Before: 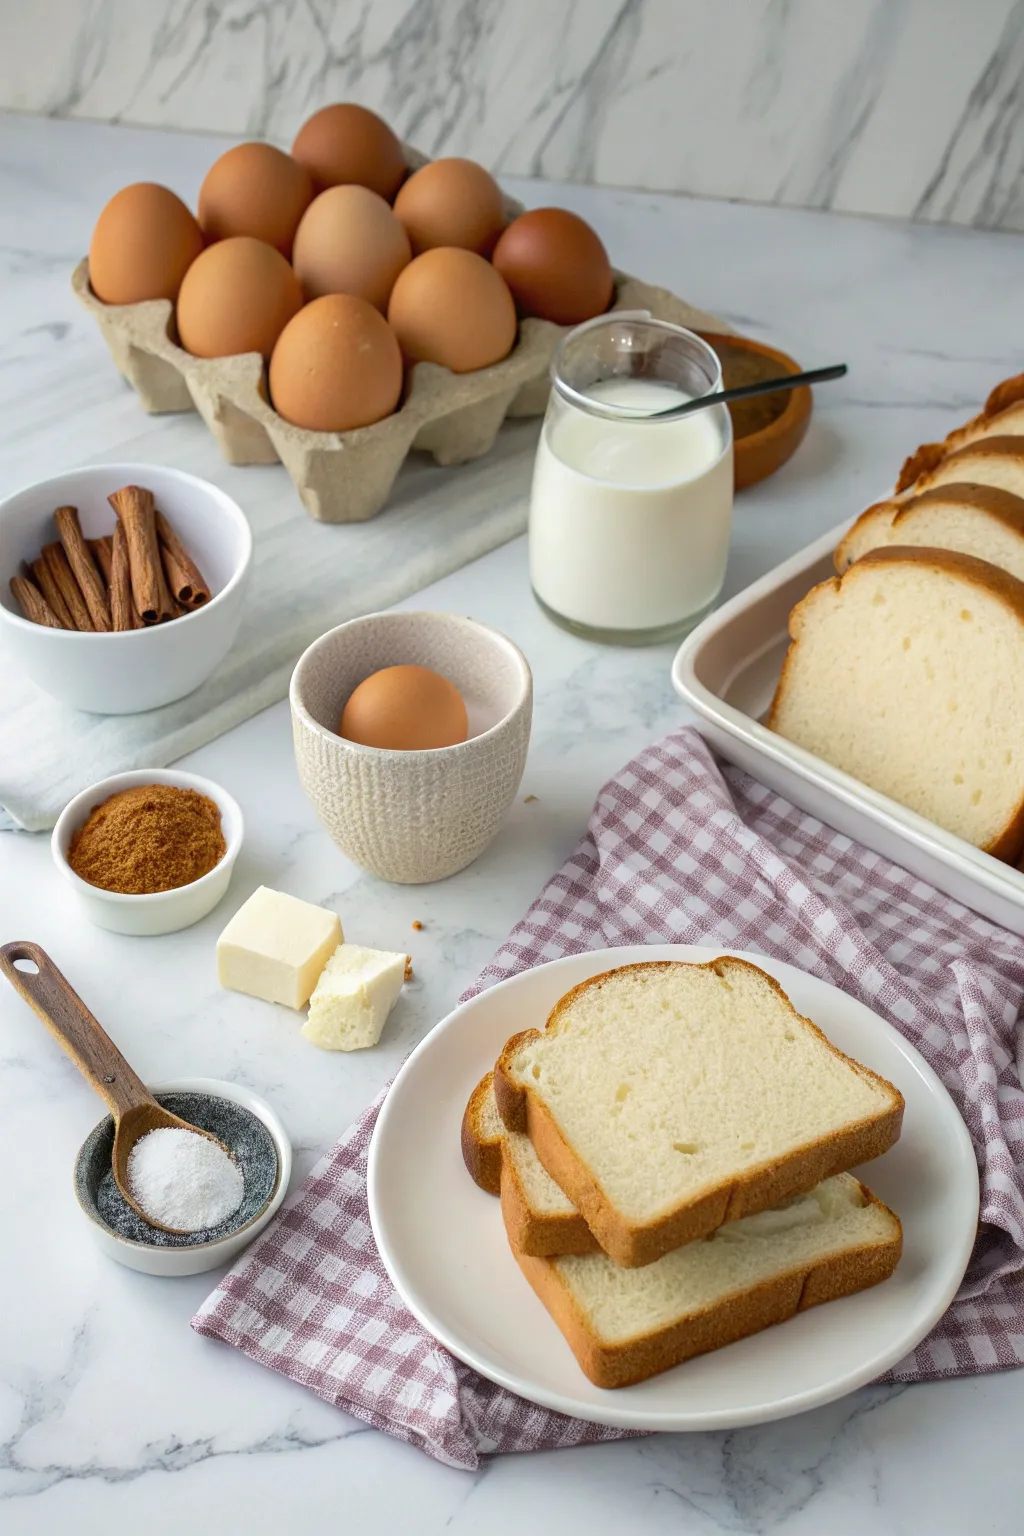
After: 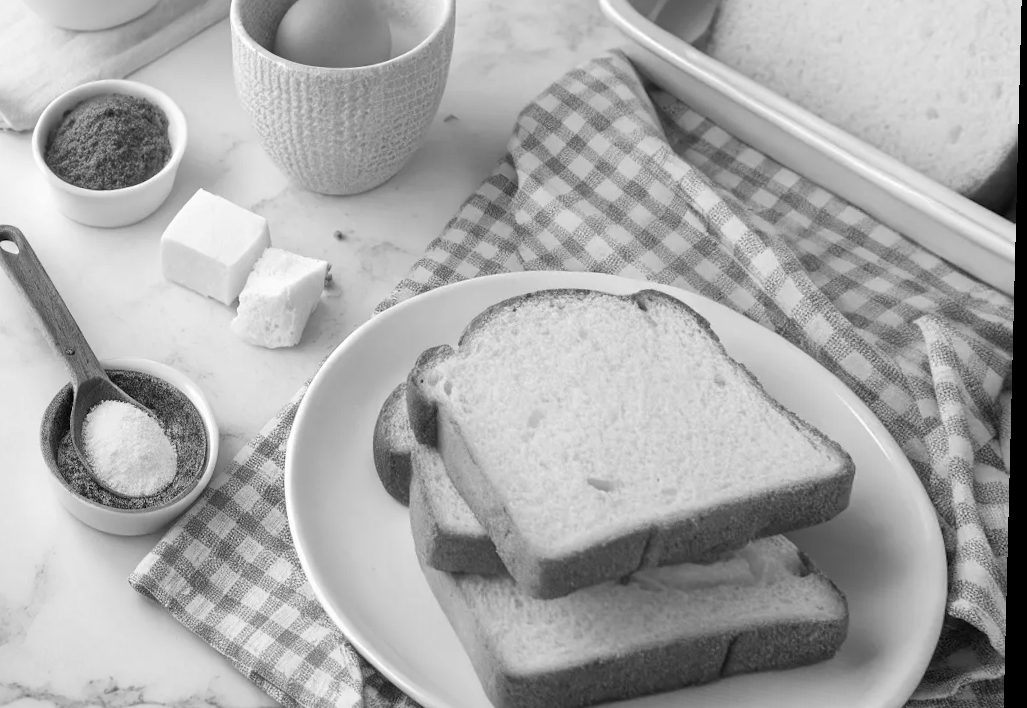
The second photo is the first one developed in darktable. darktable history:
contrast brightness saturation: saturation -1
rotate and perspective: rotation 1.69°, lens shift (vertical) -0.023, lens shift (horizontal) -0.291, crop left 0.025, crop right 0.988, crop top 0.092, crop bottom 0.842
crop and rotate: top 46.237%
